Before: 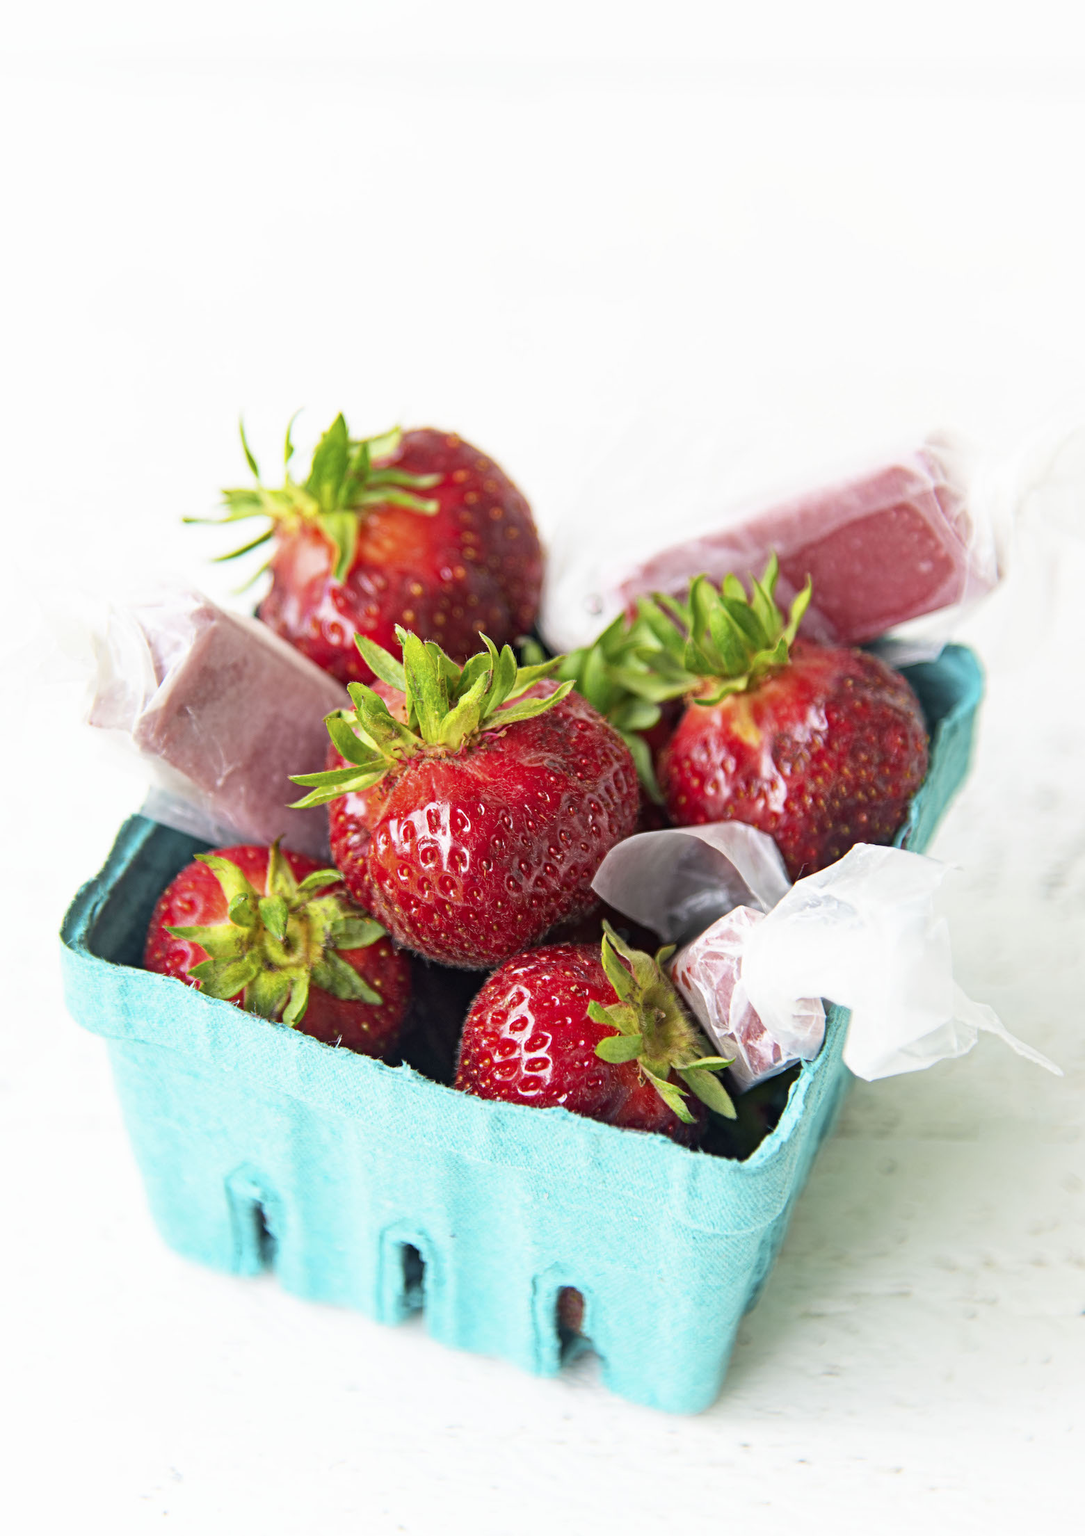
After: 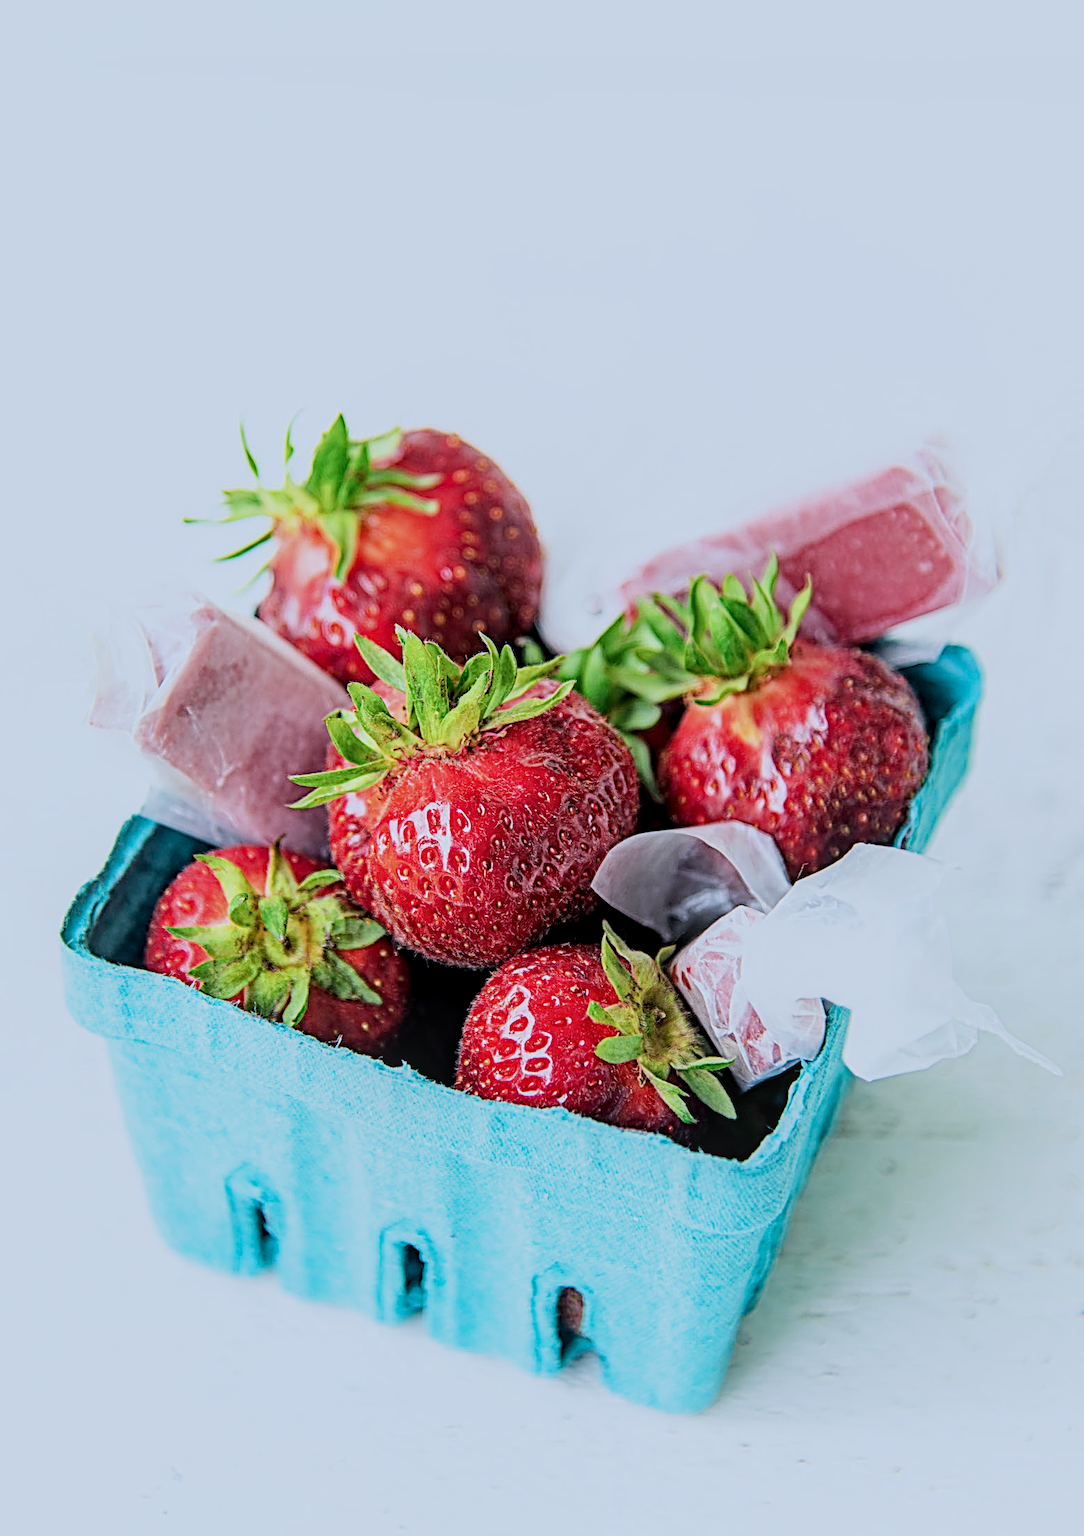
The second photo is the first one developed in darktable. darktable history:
tone equalizer: -8 EV -0.423 EV, -7 EV -0.383 EV, -6 EV -0.368 EV, -5 EV -0.256 EV, -3 EV 0.212 EV, -2 EV 0.317 EV, -1 EV 0.387 EV, +0 EV 0.428 EV, edges refinement/feathering 500, mask exposure compensation -1.57 EV, preserve details no
filmic rgb: black relative exposure -7.15 EV, white relative exposure 5.35 EV, threshold 6 EV, hardness 3.02, enable highlight reconstruction true
local contrast: on, module defaults
sharpen: radius 2.988, amount 0.759
color calibration: illuminant as shot in camera, x 0.378, y 0.381, temperature 4091.94 K
